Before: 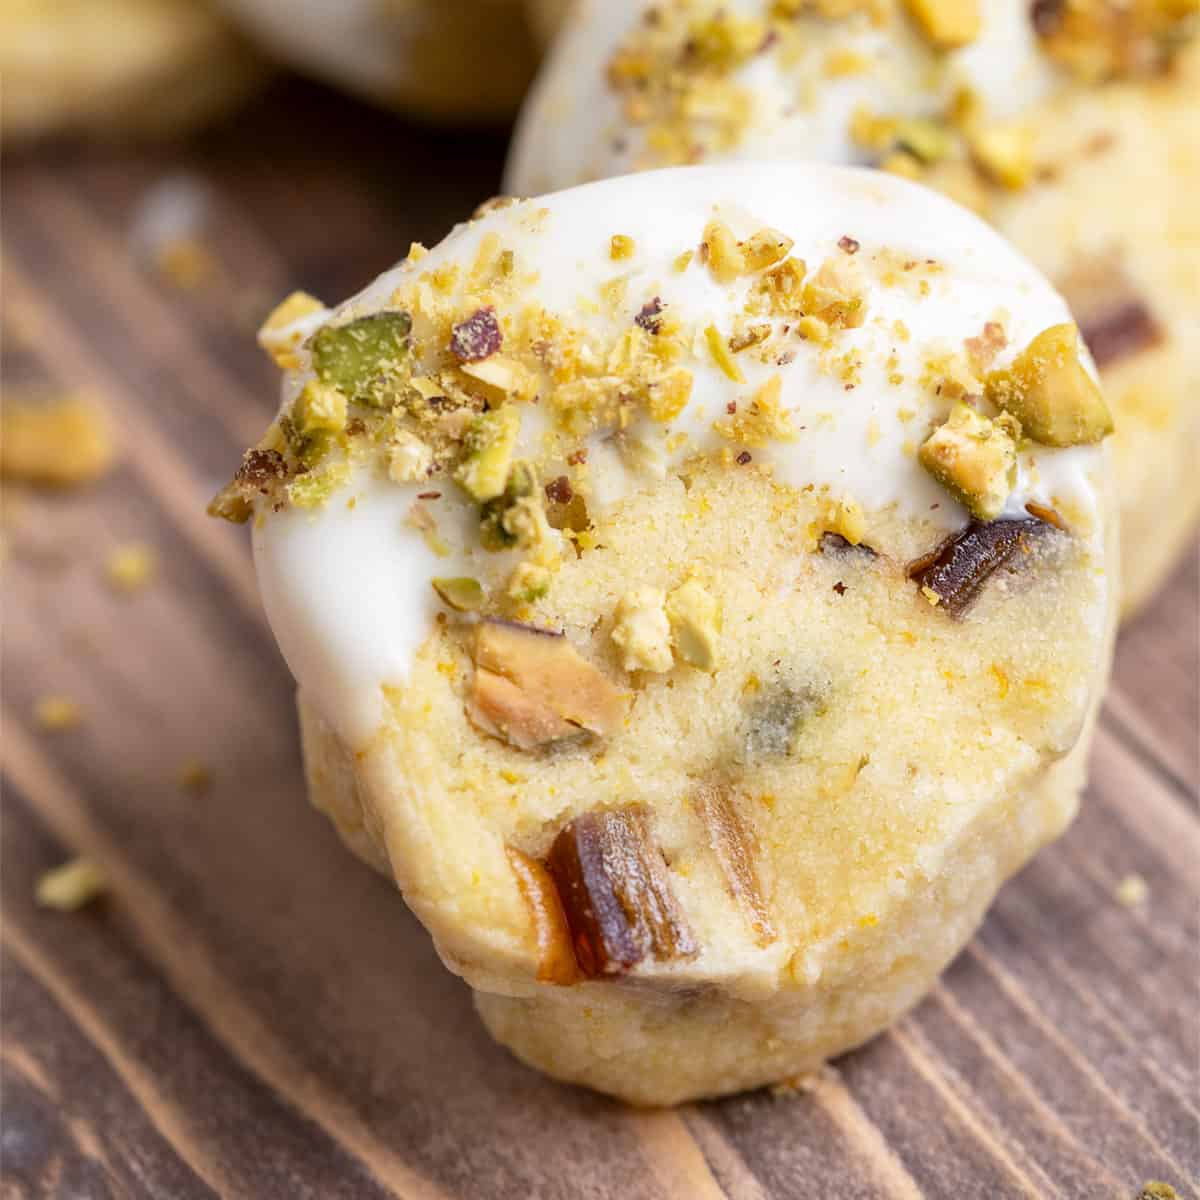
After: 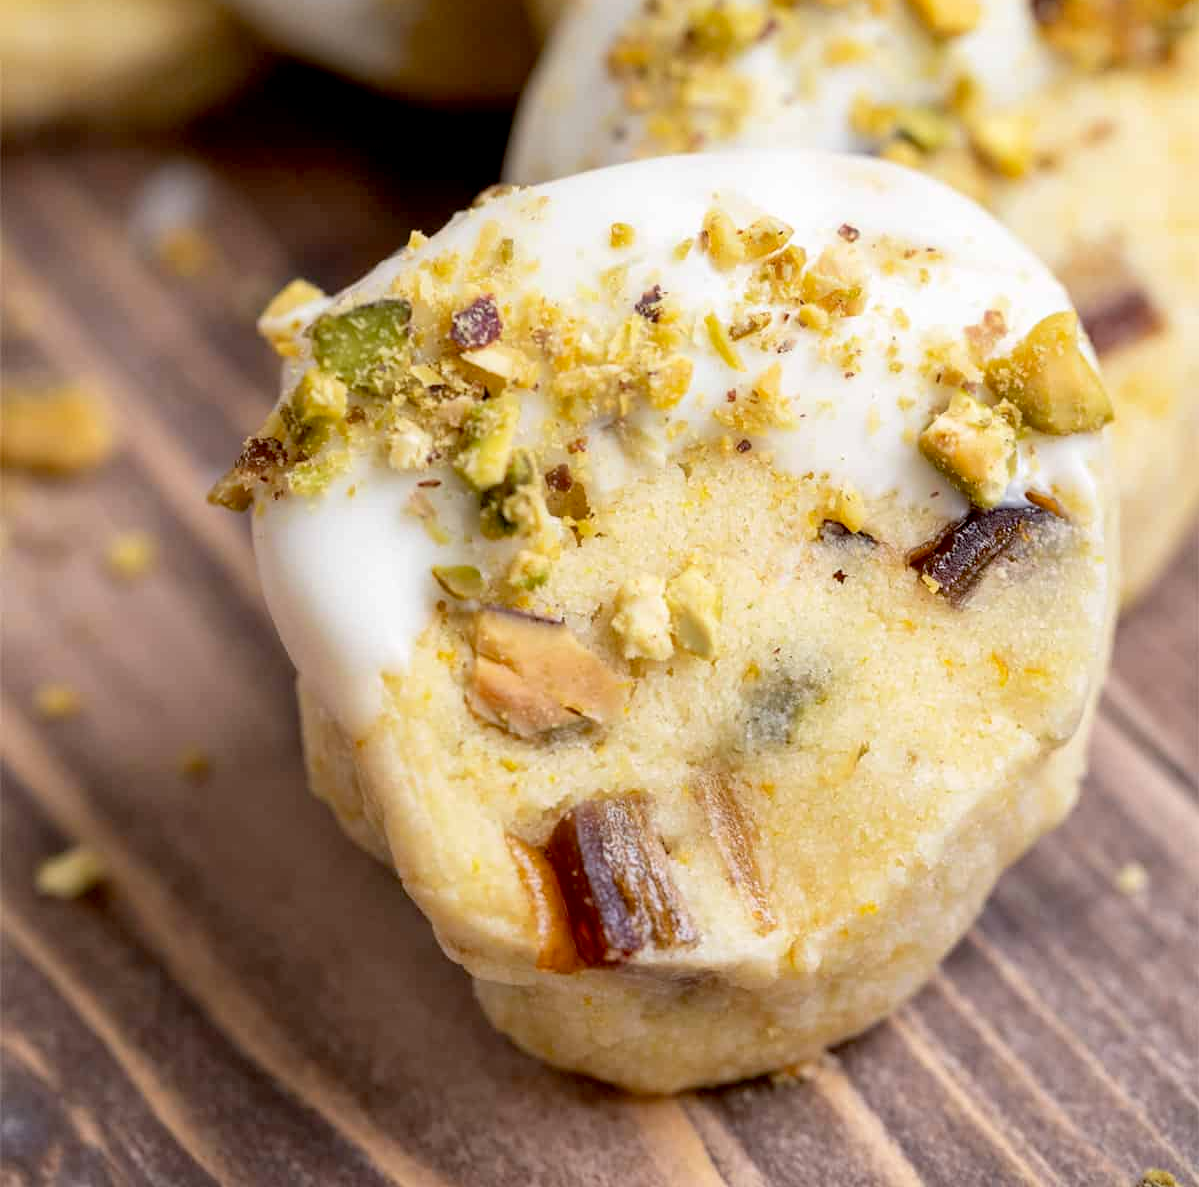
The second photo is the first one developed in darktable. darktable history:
crop: top 1.049%, right 0.001%
exposure: black level correction 0.009, compensate highlight preservation false
